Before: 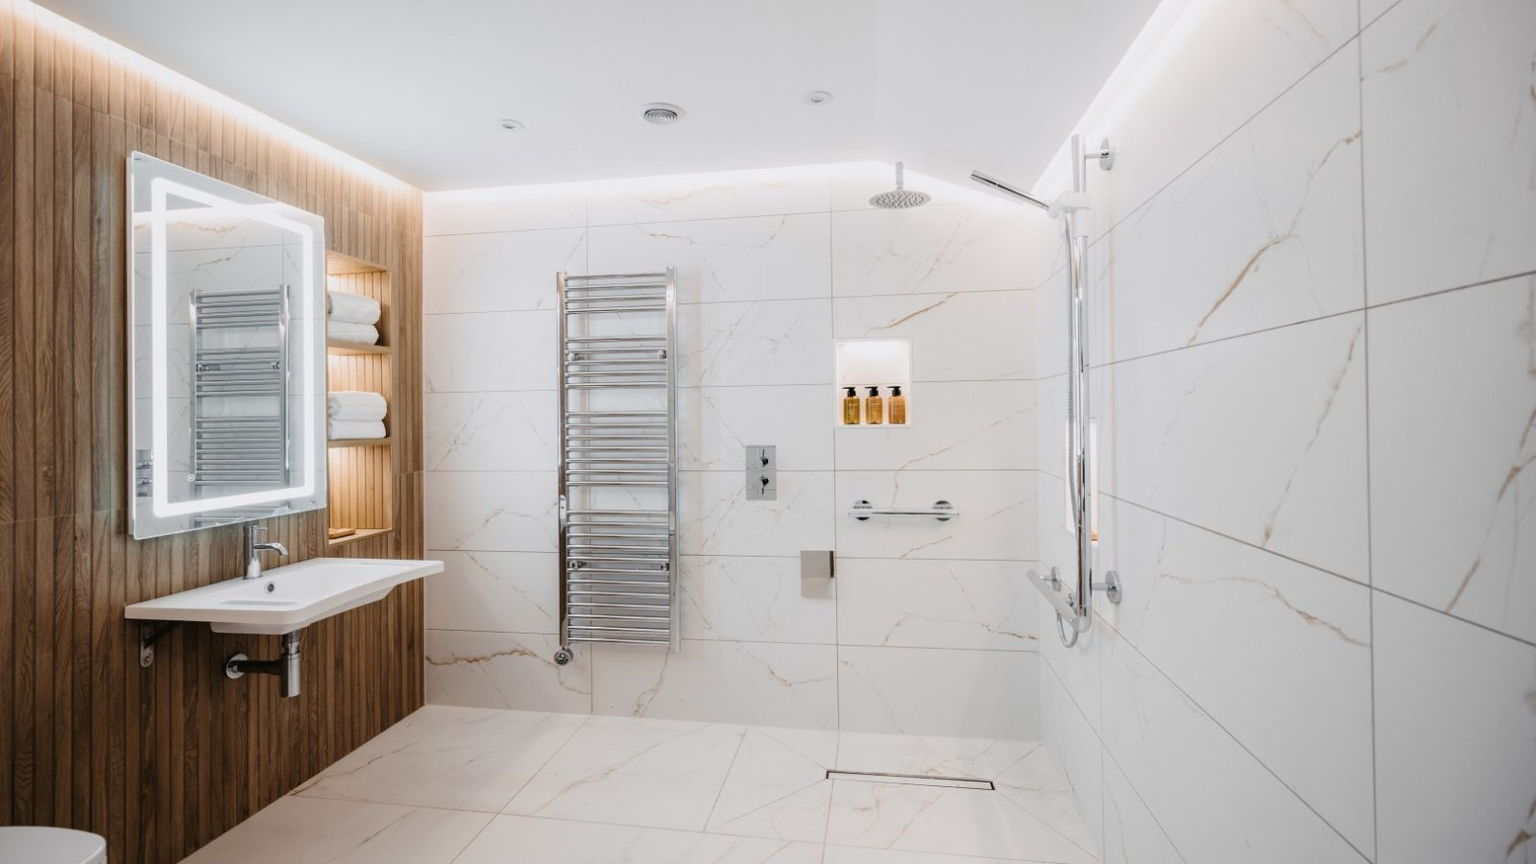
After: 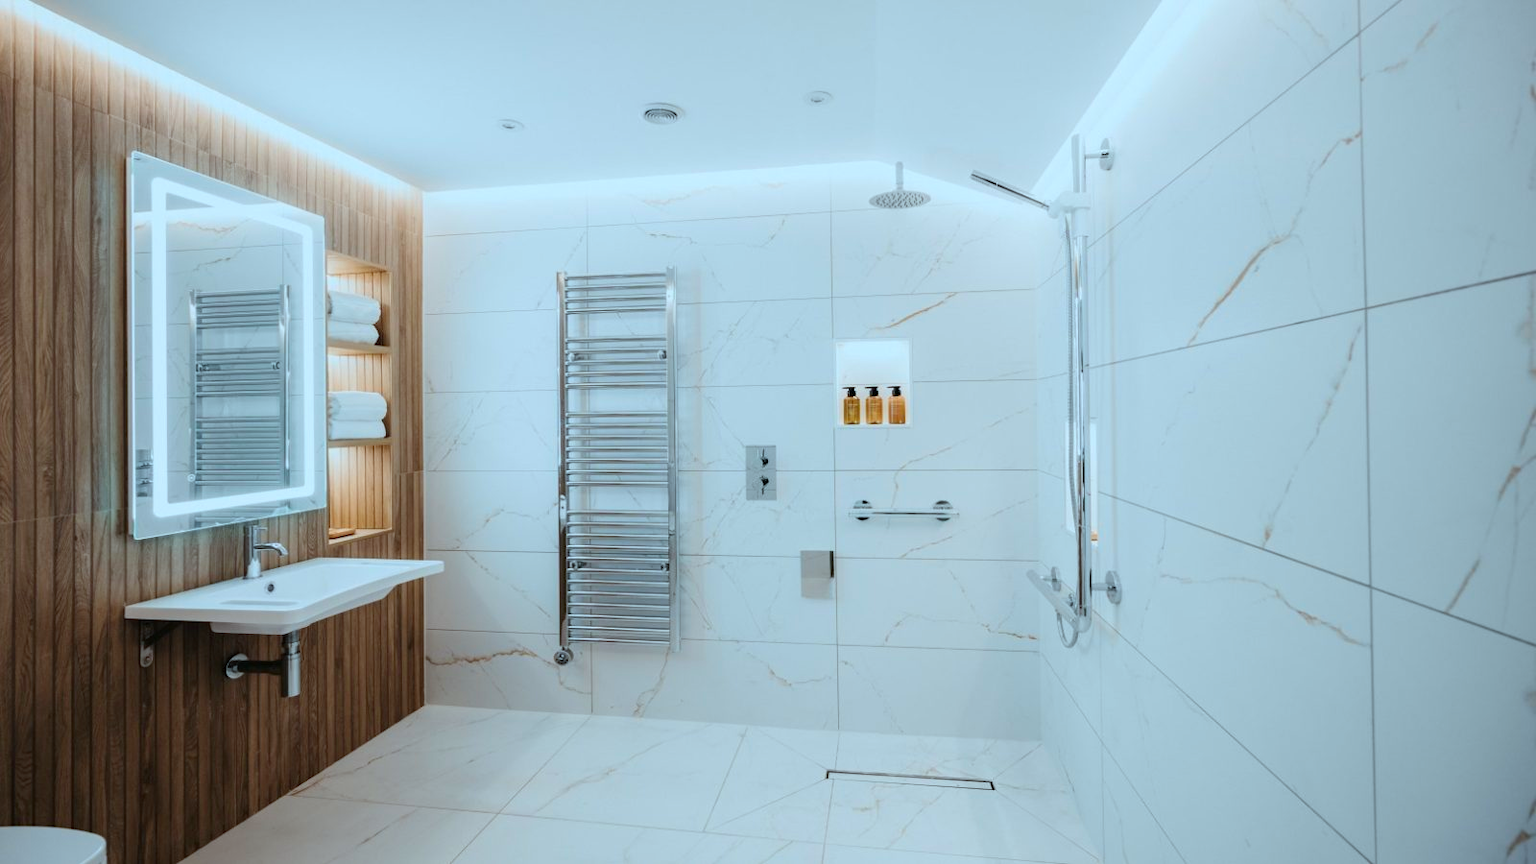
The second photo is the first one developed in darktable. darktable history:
color calibration: output R [0.972, 0.068, -0.094, 0], output G [-0.178, 1.216, -0.086, 0], output B [0.095, -0.136, 0.98, 0], illuminant Planckian (black body), x 0.378, y 0.375, temperature 4046.31 K
